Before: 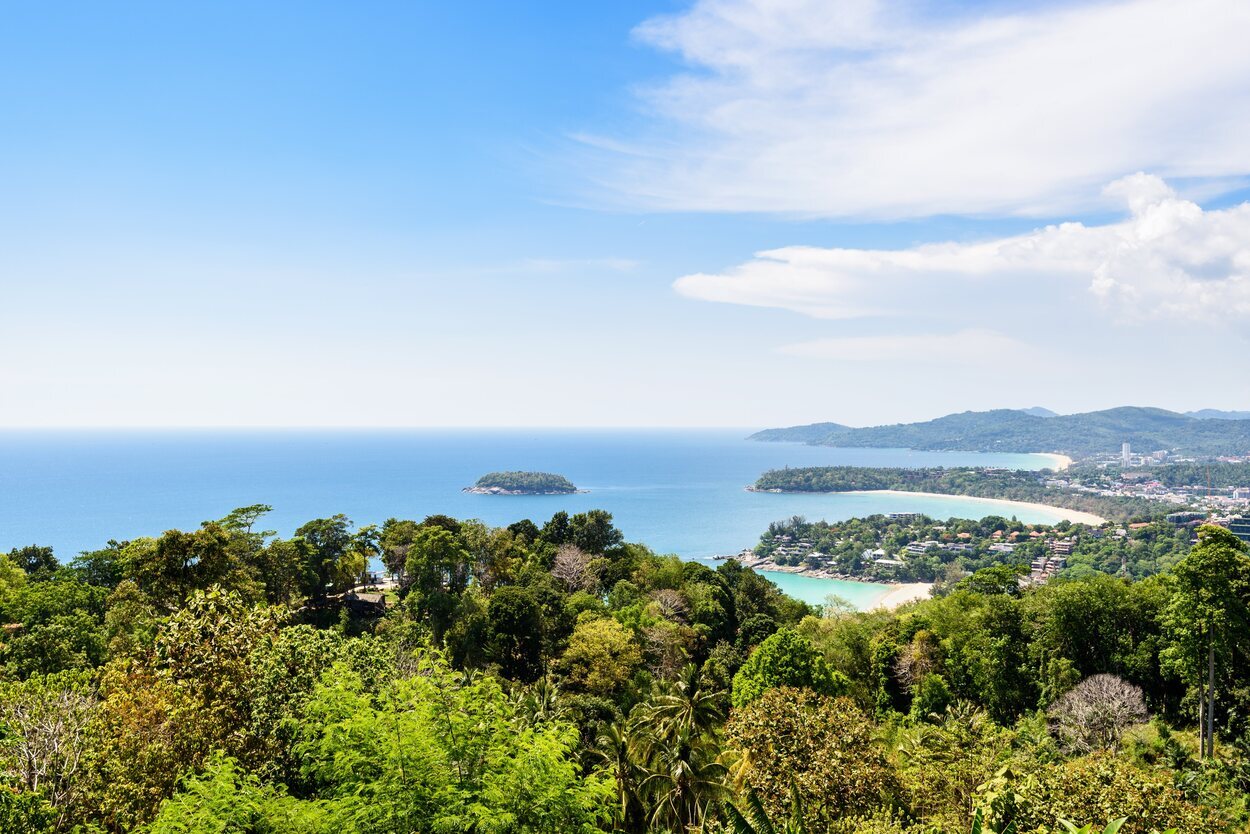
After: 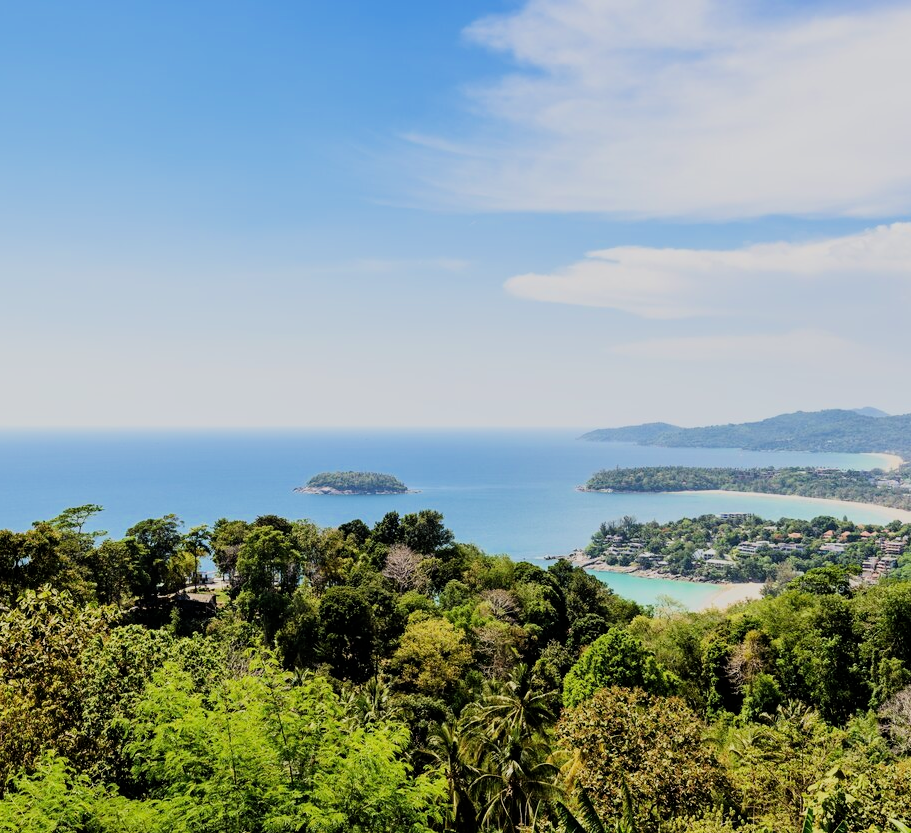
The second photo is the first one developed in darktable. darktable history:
crop: left 13.573%, right 13.501%
filmic rgb: black relative exposure -7.65 EV, white relative exposure 4.56 EV, hardness 3.61, contrast 1.056, color science v6 (2022)
